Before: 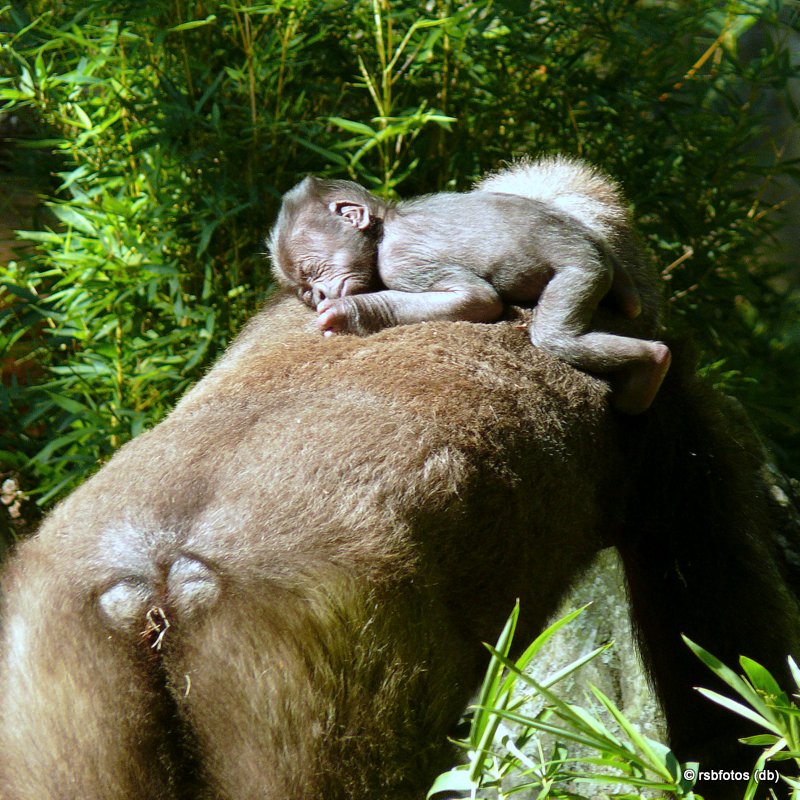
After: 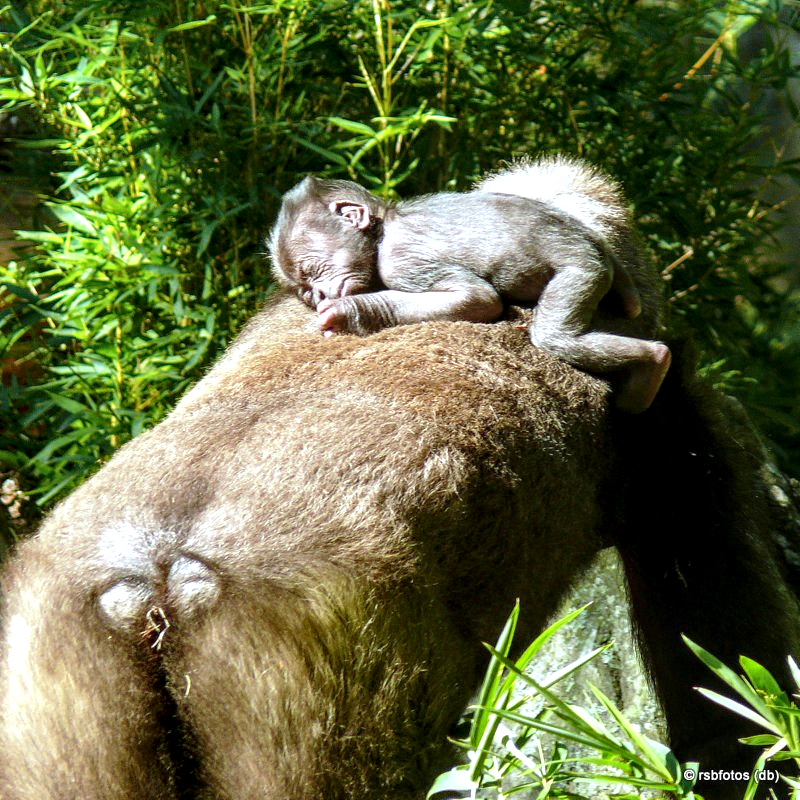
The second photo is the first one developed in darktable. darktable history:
exposure: black level correction 0.001, exposure 0.499 EV, compensate highlight preservation false
local contrast: highlights 39%, shadows 60%, detail 137%, midtone range 0.515
